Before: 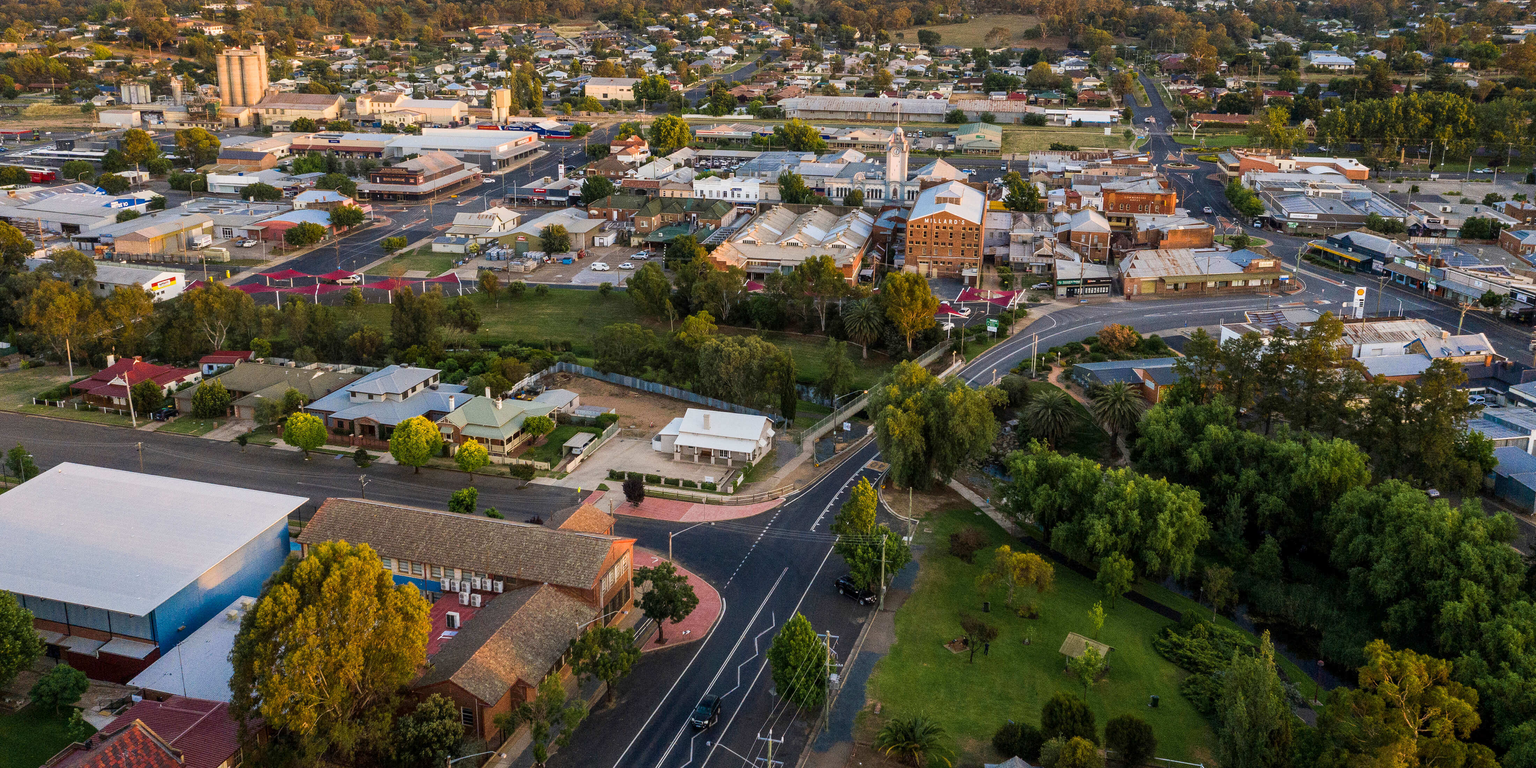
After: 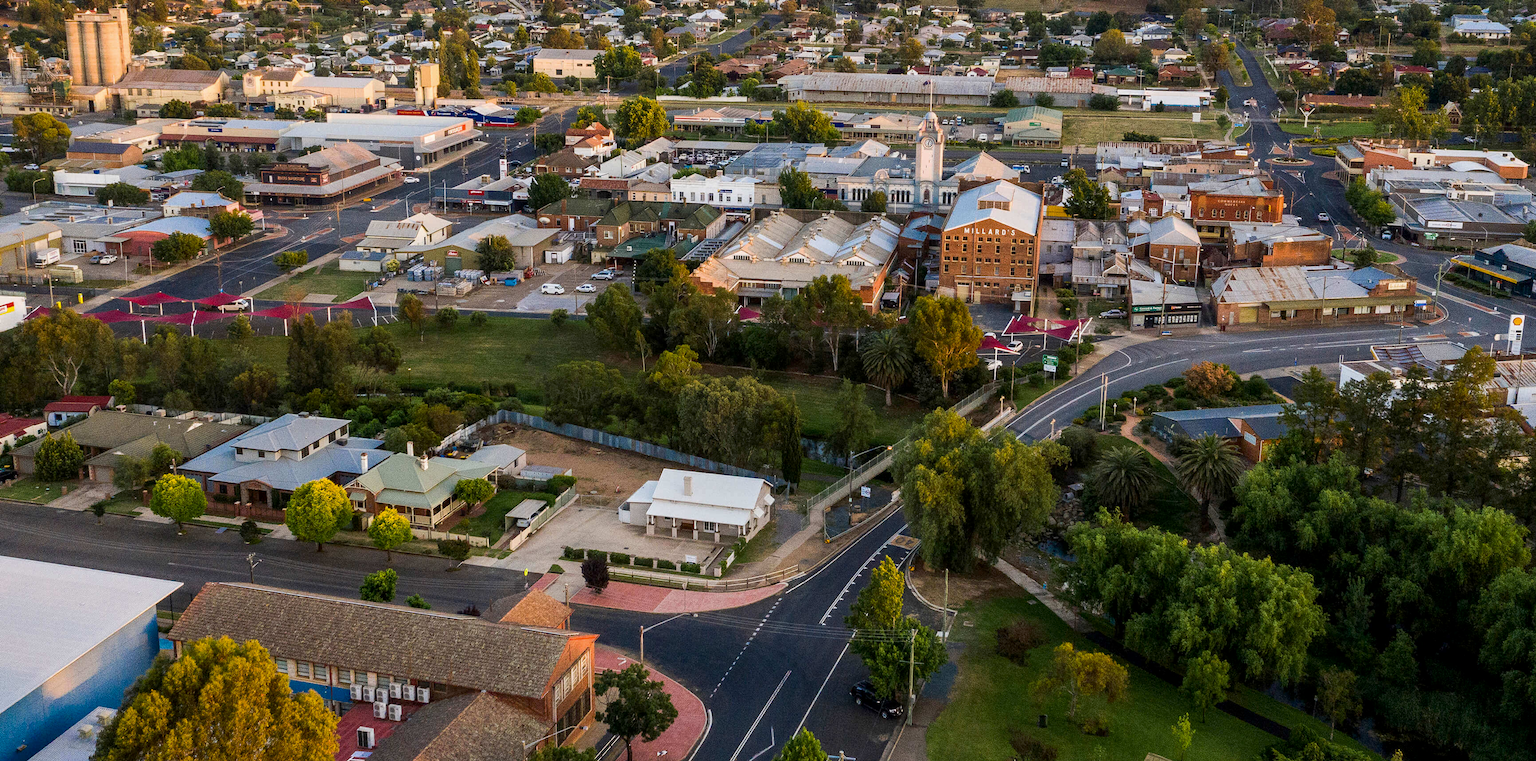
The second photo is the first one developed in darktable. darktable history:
contrast brightness saturation: contrast 0.03, brightness -0.04
crop and rotate: left 10.77%, top 5.1%, right 10.41%, bottom 16.76%
exposure: black level correction 0.001, compensate highlight preservation false
